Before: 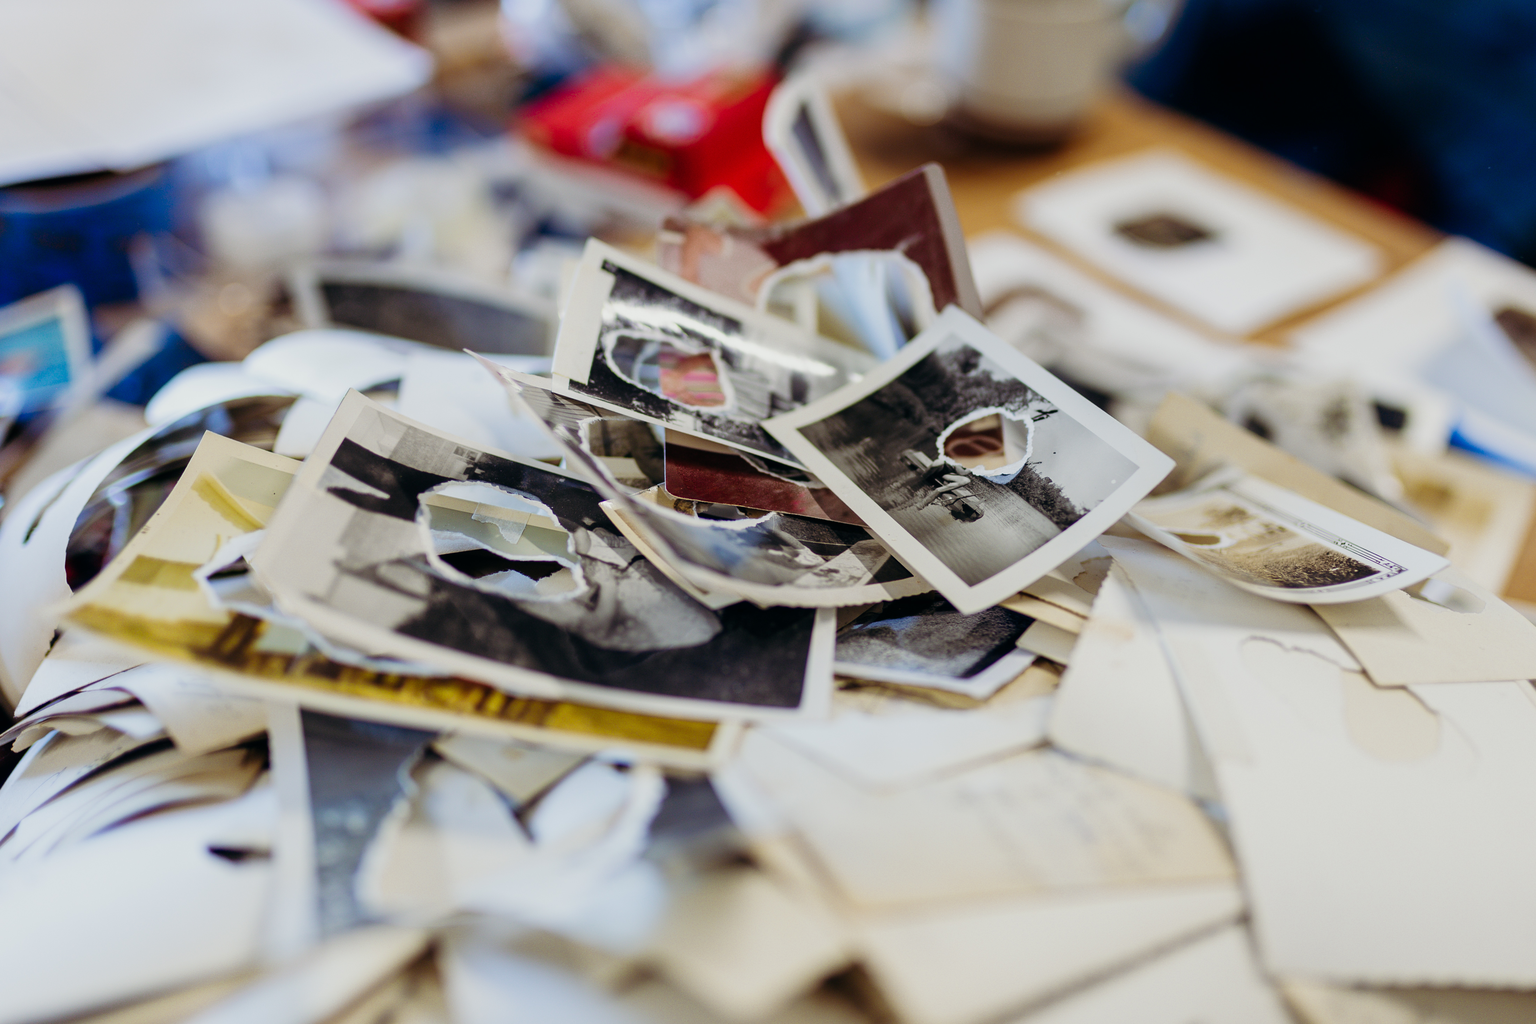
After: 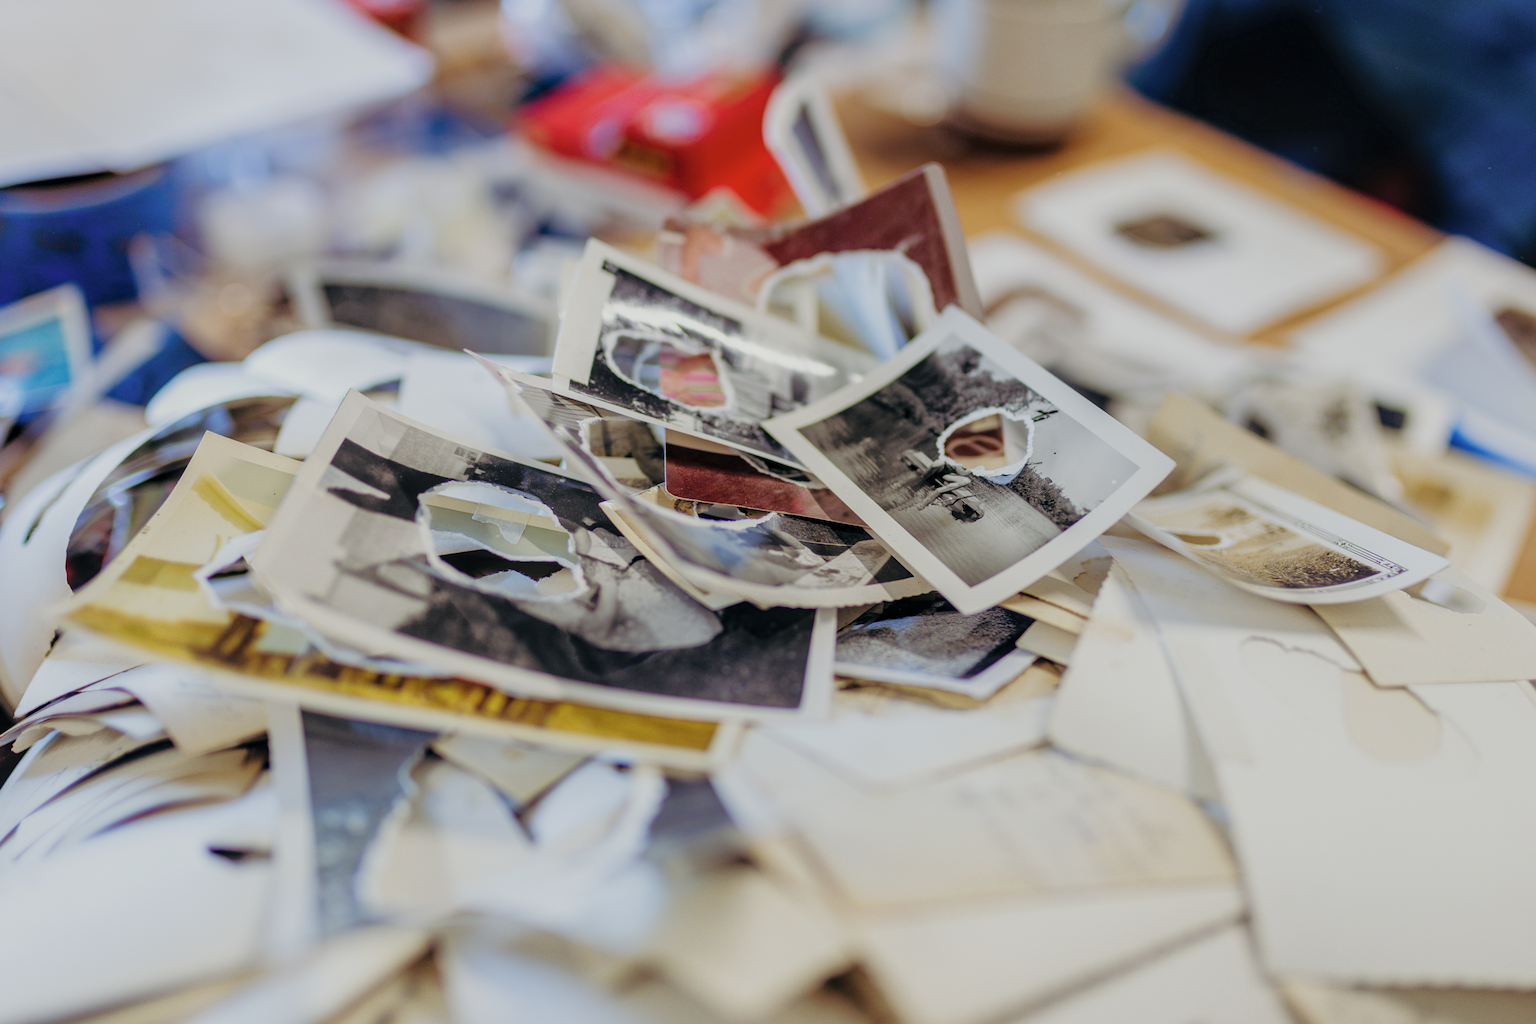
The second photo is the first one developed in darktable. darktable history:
local contrast: on, module defaults
contrast brightness saturation: brightness 0.145
tone equalizer: -8 EV 0.268 EV, -7 EV 0.38 EV, -6 EV 0.431 EV, -5 EV 0.28 EV, -3 EV -0.275 EV, -2 EV -0.426 EV, -1 EV -0.436 EV, +0 EV -0.223 EV, edges refinement/feathering 500, mask exposure compensation -1.57 EV, preserve details no
